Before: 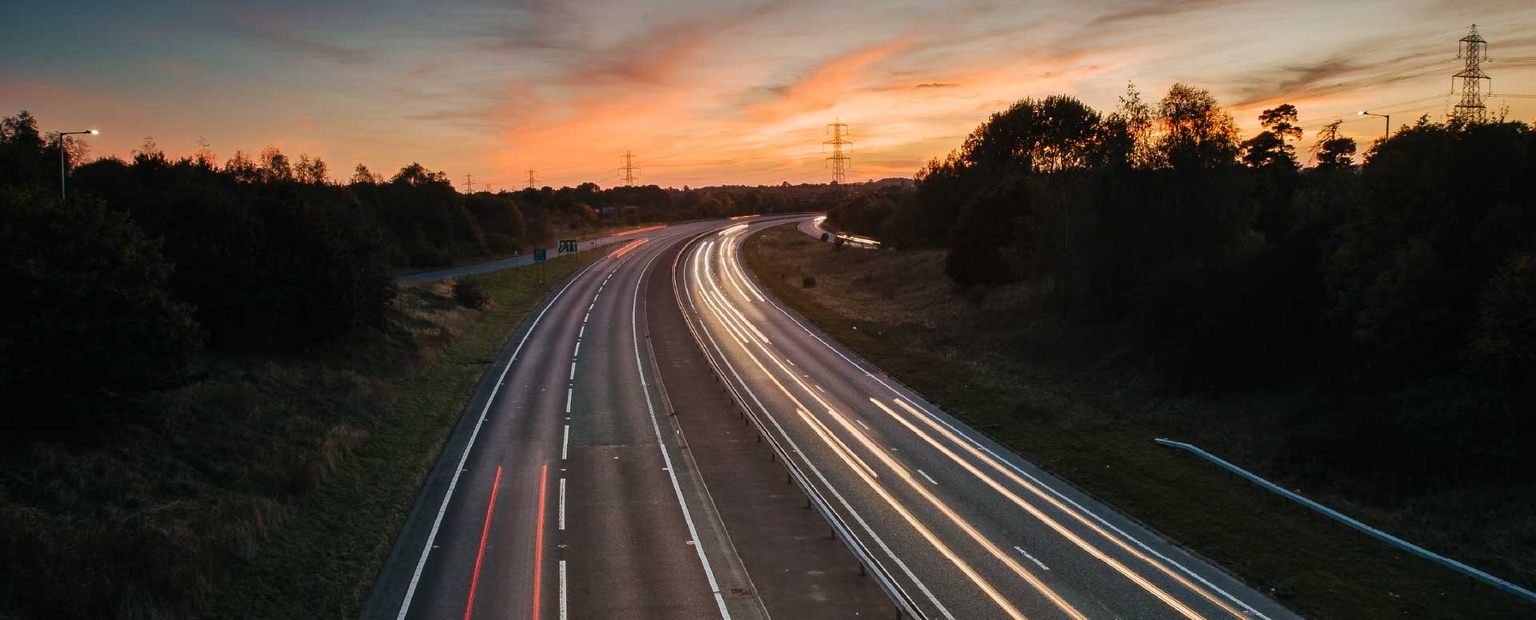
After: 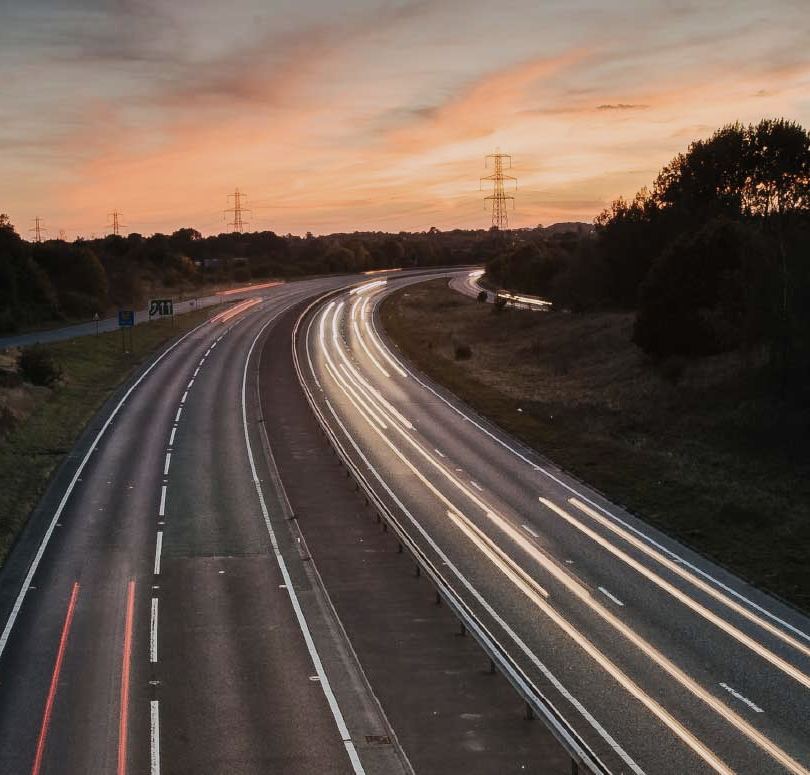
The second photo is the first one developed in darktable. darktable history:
crop: left 28.583%, right 29.231%
exposure: exposure -0.153 EV, compensate highlight preservation false
contrast brightness saturation: contrast 0.1, saturation -0.3
base curve: curves: ch0 [(0, 0) (0.235, 0.266) (0.503, 0.496) (0.786, 0.72) (1, 1)]
